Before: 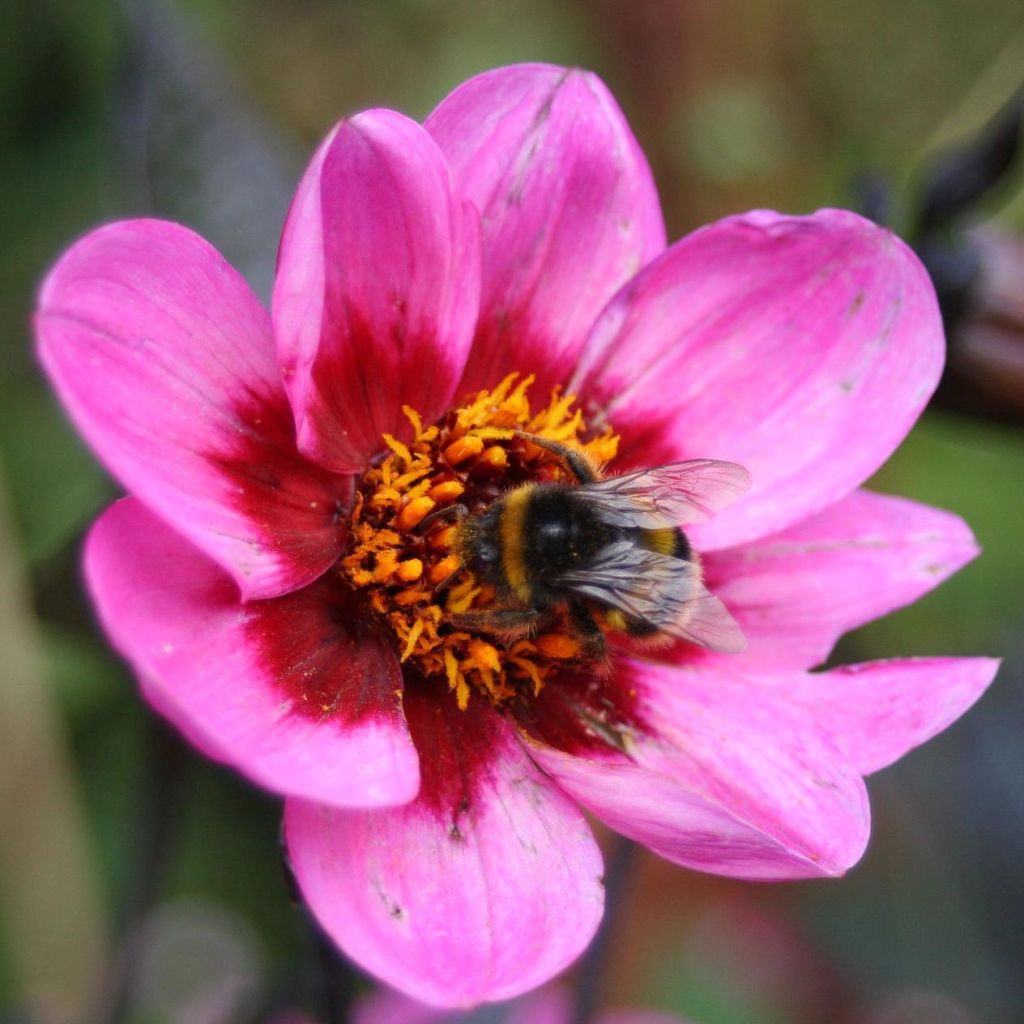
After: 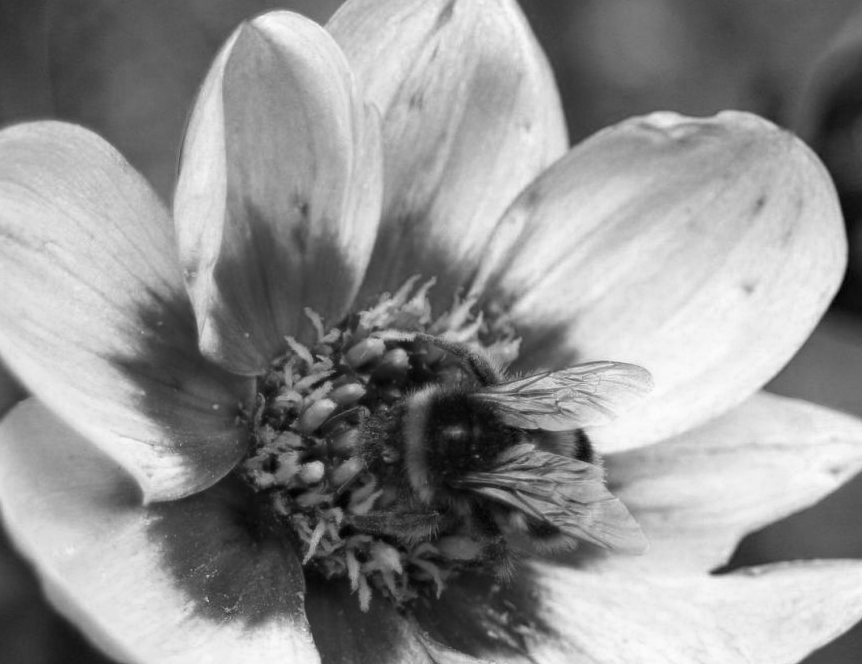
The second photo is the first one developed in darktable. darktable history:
crop and rotate: left 9.656%, top 9.625%, right 6.125%, bottom 25.485%
color zones: curves: ch0 [(0.002, 0.593) (0.143, 0.417) (0.285, 0.541) (0.455, 0.289) (0.608, 0.327) (0.727, 0.283) (0.869, 0.571) (1, 0.603)]; ch1 [(0, 0) (0.143, 0) (0.286, 0) (0.429, 0) (0.571, 0) (0.714, 0) (0.857, 0)]
haze removal: compatibility mode true, adaptive false
